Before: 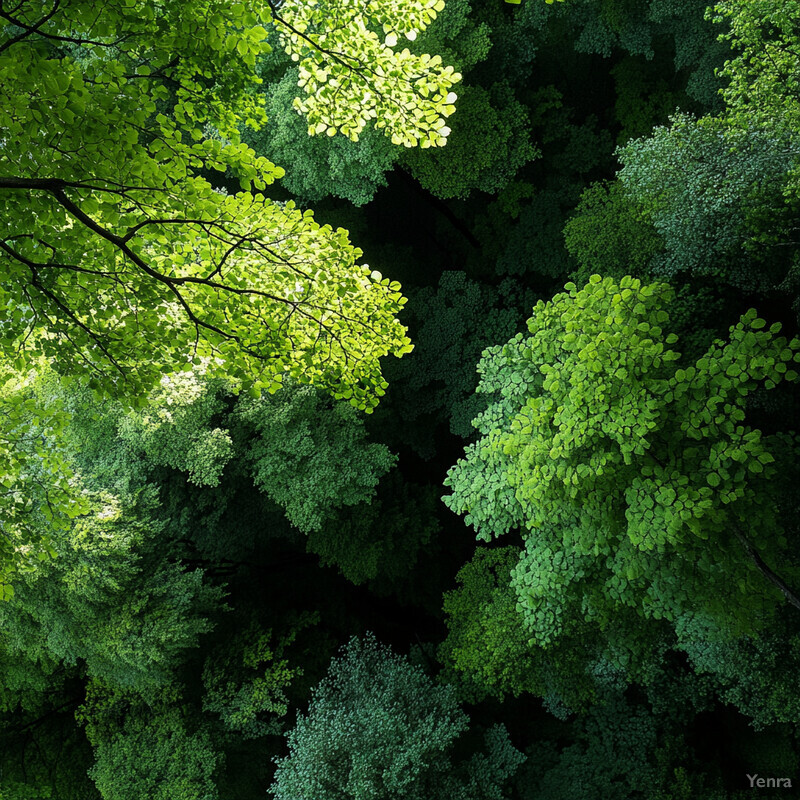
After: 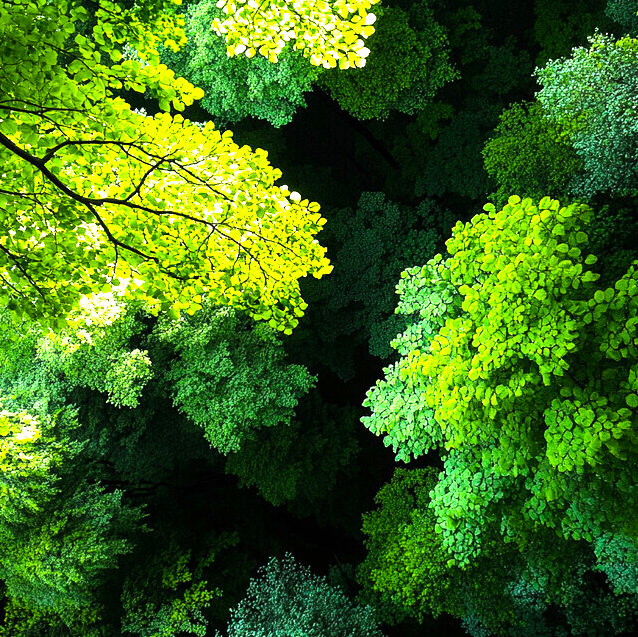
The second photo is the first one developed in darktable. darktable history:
color balance rgb: perceptual saturation grading › global saturation 25.672%, perceptual brilliance grading › highlights 17.031%, perceptual brilliance grading › mid-tones 30.855%, perceptual brilliance grading › shadows -30.951%, global vibrance 19.756%
crop and rotate: left 10.164%, top 9.946%, right 10.001%, bottom 10.401%
exposure: black level correction 0, exposure 1.001 EV, compensate exposure bias true, compensate highlight preservation false
